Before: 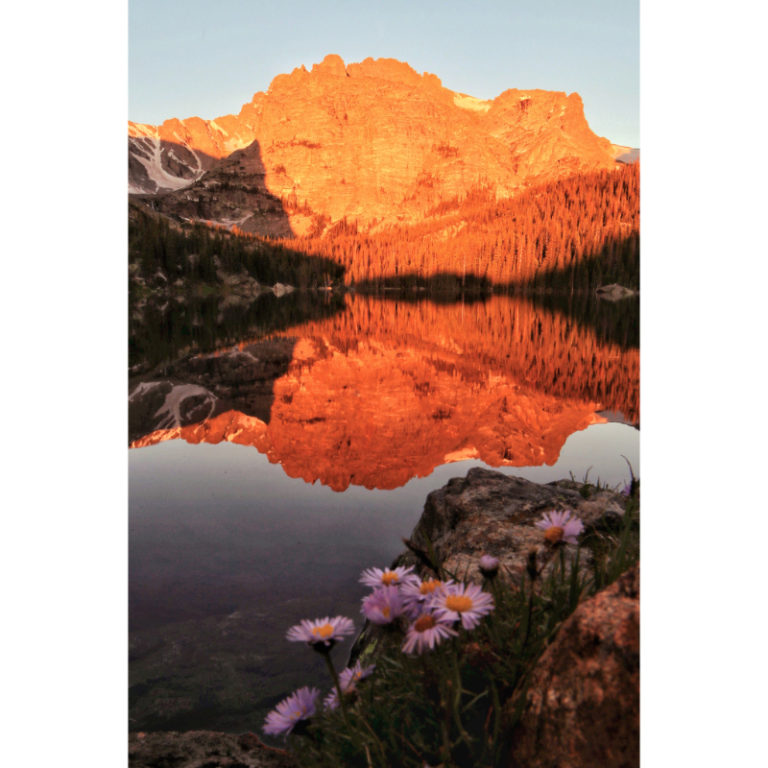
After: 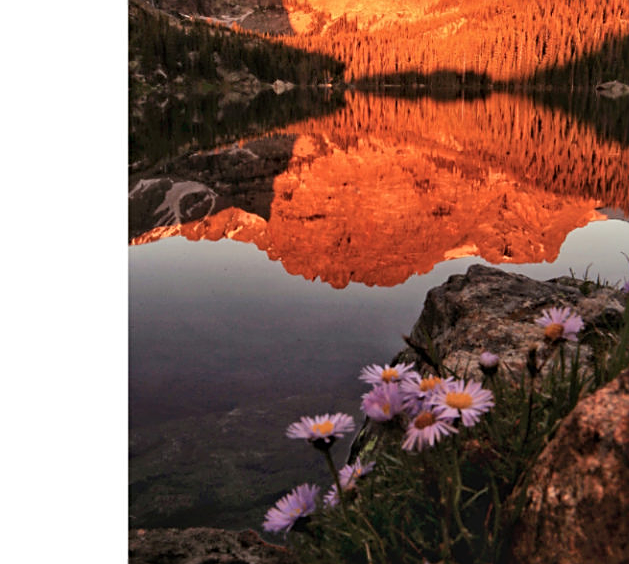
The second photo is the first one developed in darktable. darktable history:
haze removal: compatibility mode true, adaptive false
shadows and highlights: shadows 37.75, highlights -26.76, soften with gaussian
sharpen: on, module defaults
crop: top 26.491%, right 17.972%
